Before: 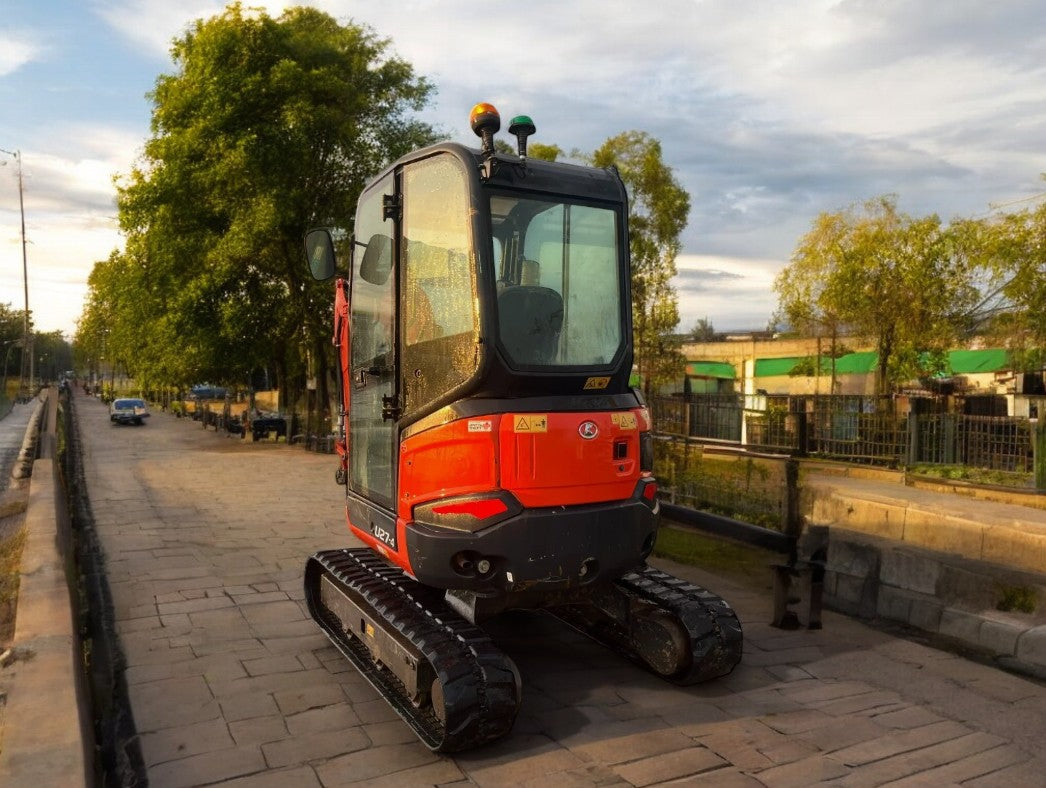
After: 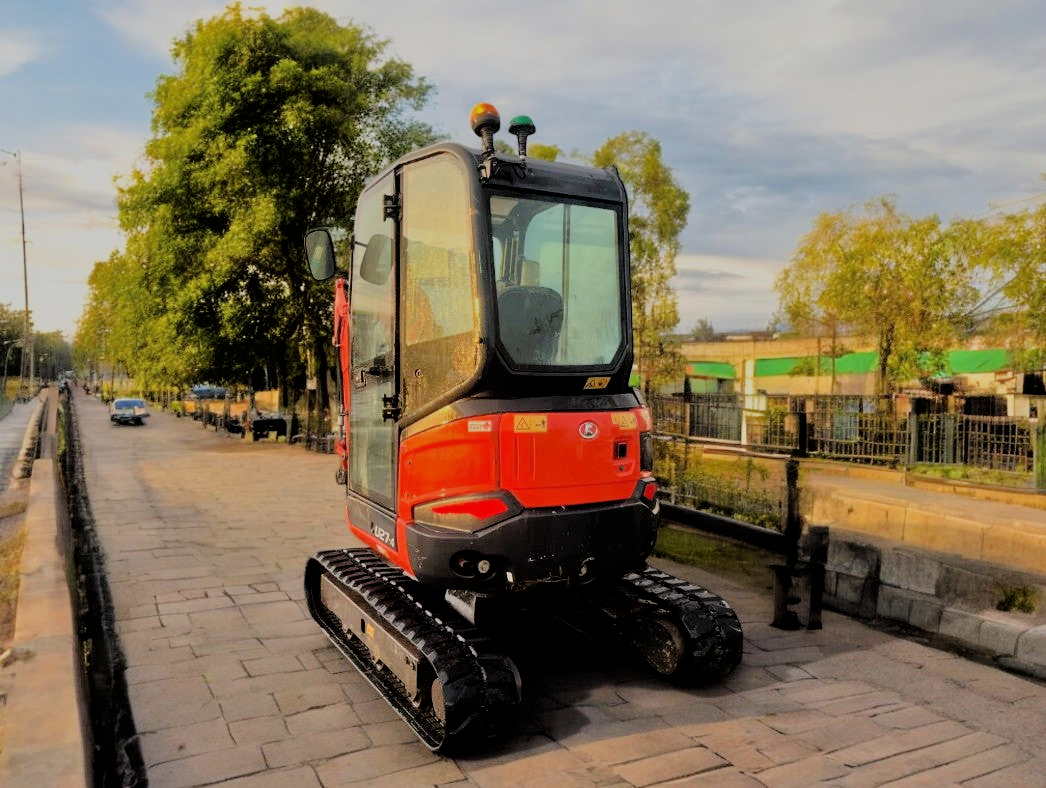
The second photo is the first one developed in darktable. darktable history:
filmic rgb: black relative exposure -6.15 EV, white relative exposure 6.96 EV, hardness 2.23, color science v6 (2022)
tone equalizer: -7 EV 0.15 EV, -6 EV 0.6 EV, -5 EV 1.15 EV, -4 EV 1.33 EV, -3 EV 1.15 EV, -2 EV 0.6 EV, -1 EV 0.15 EV, mask exposure compensation -0.5 EV
